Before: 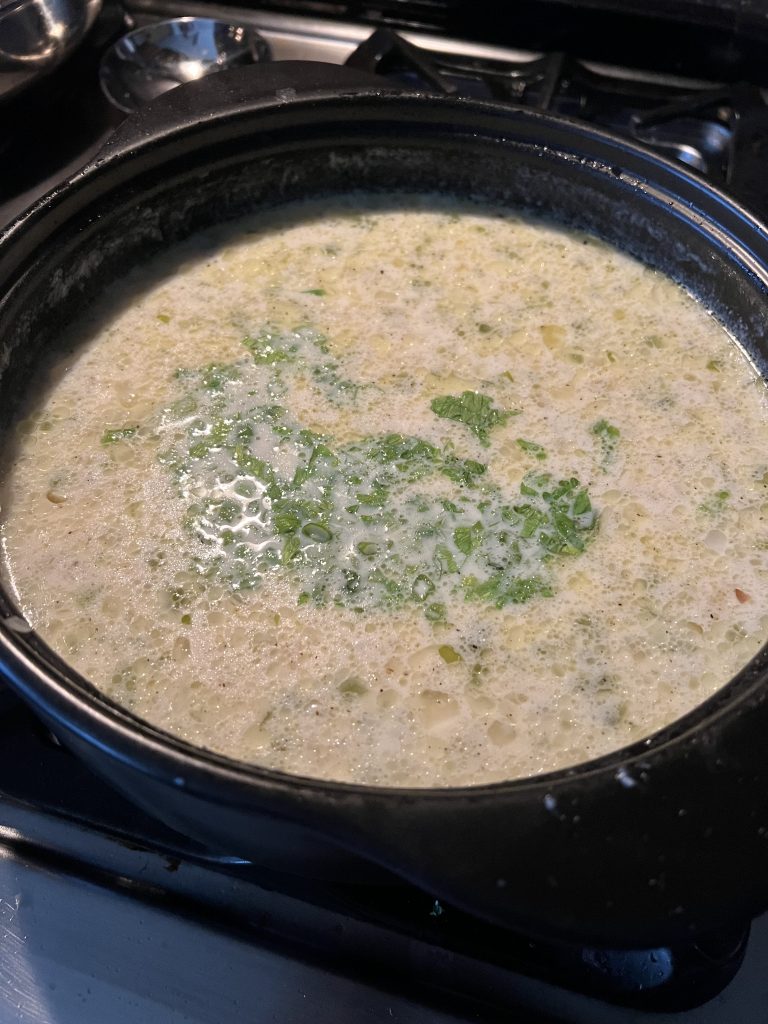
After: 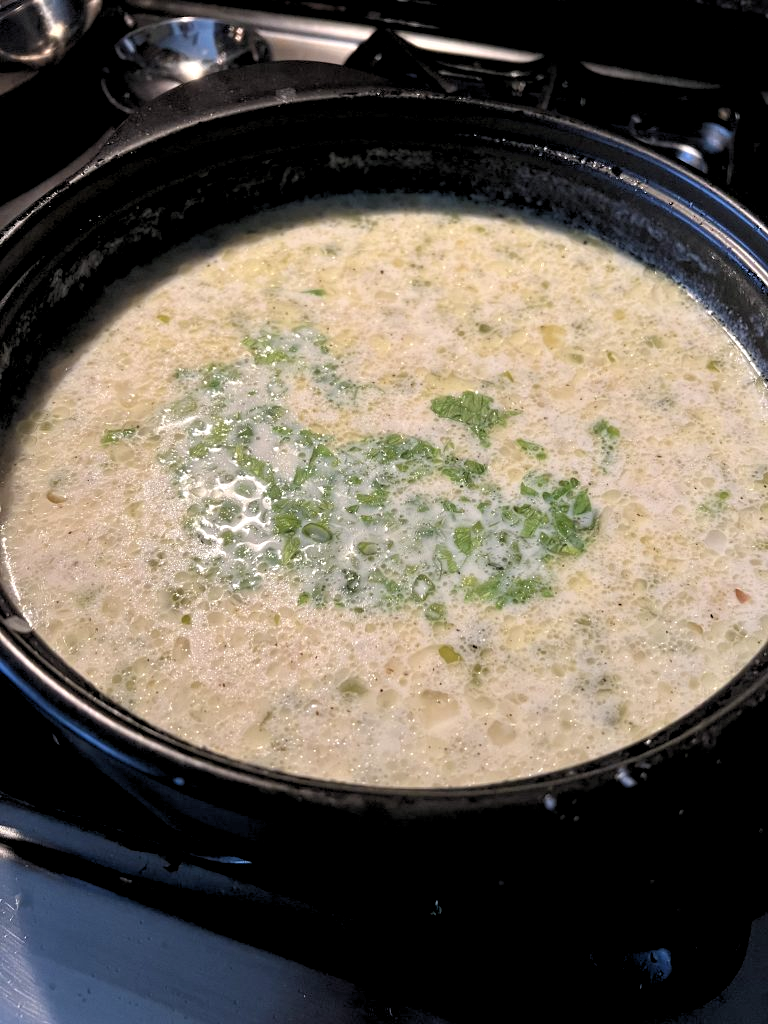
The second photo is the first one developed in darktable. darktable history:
rgb levels: levels [[0.01, 0.419, 0.839], [0, 0.5, 1], [0, 0.5, 1]]
